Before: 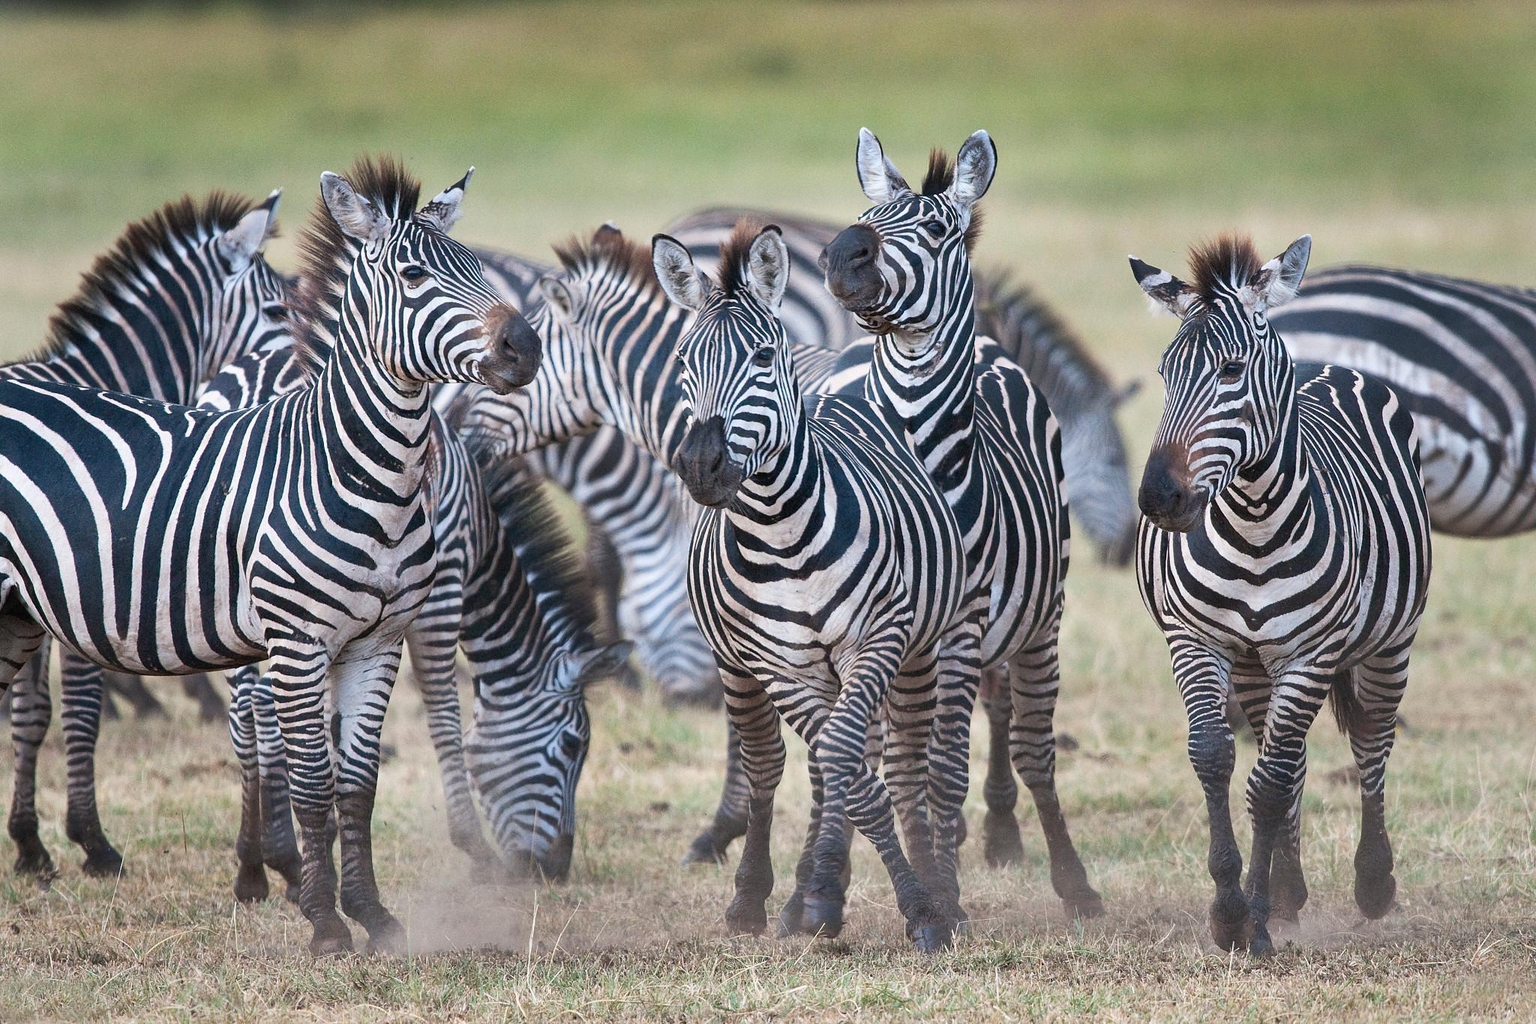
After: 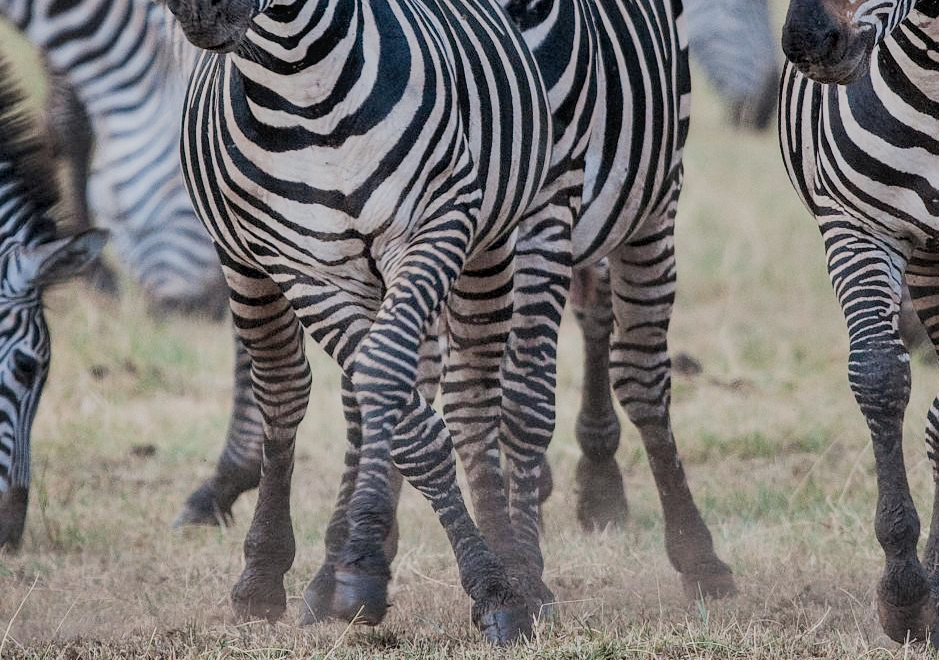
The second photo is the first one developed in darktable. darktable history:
filmic rgb: black relative exposure -6.82 EV, white relative exposure 5.89 EV, hardness 2.71
local contrast: on, module defaults
crop: left 35.976%, top 45.819%, right 18.162%, bottom 5.807%
